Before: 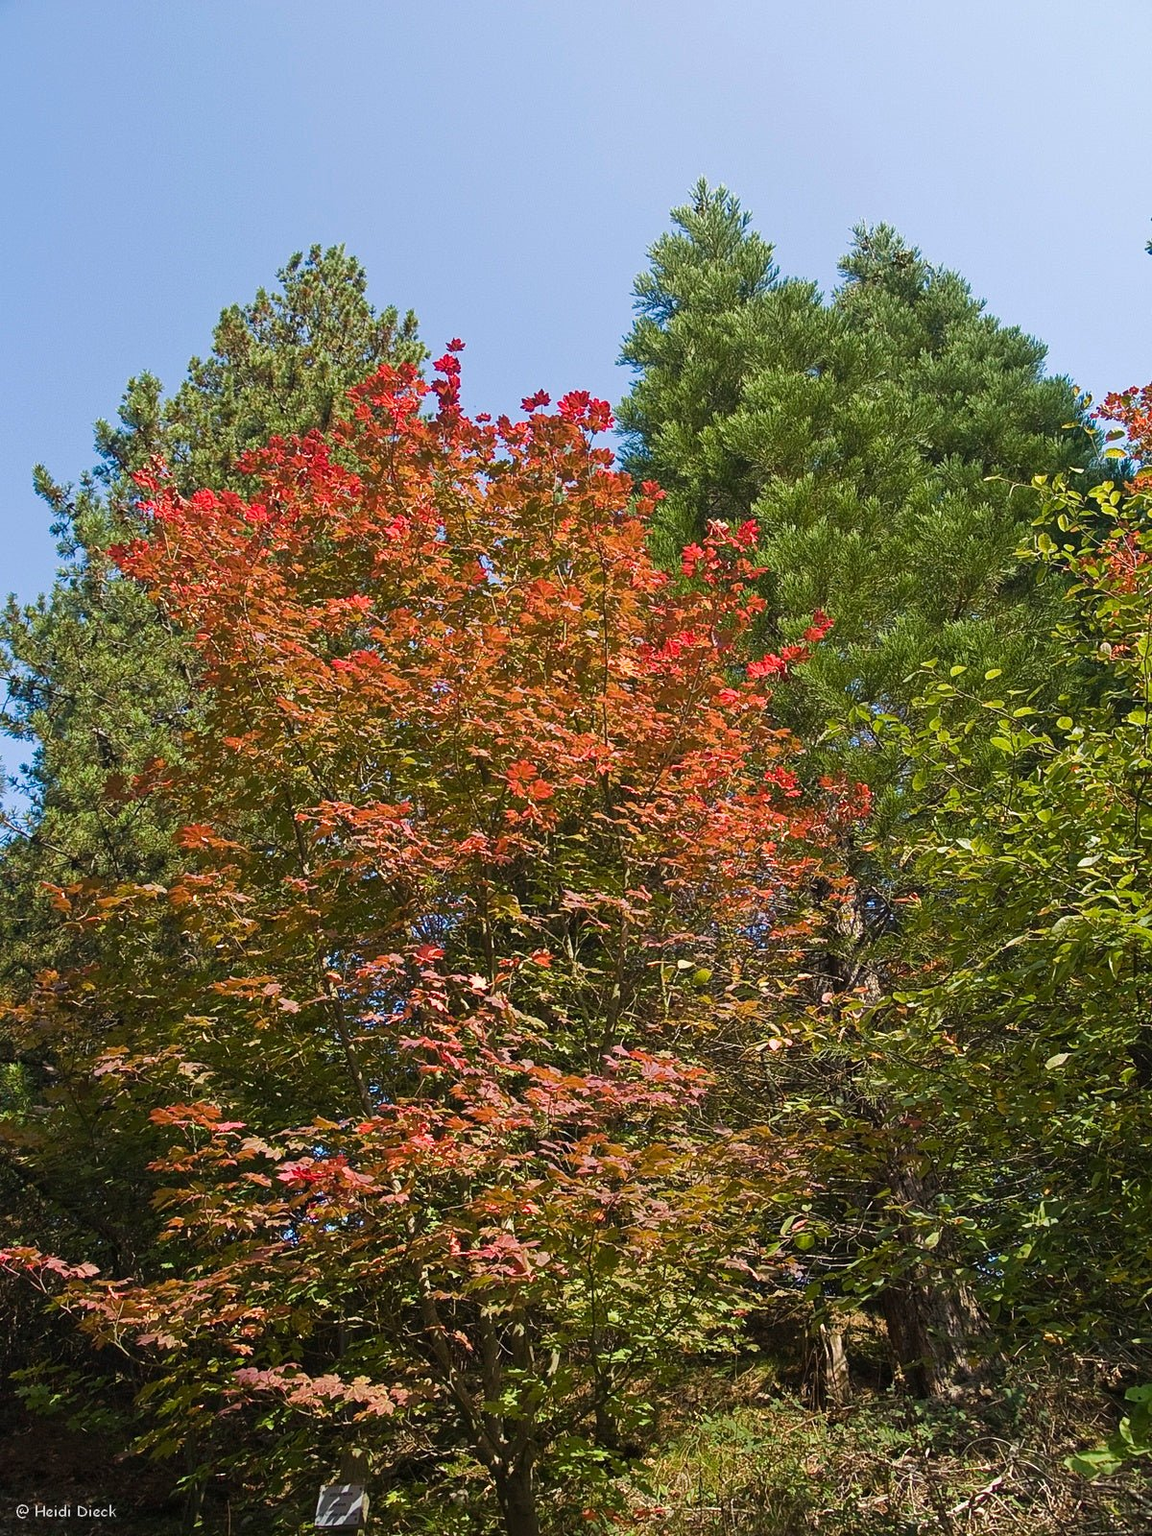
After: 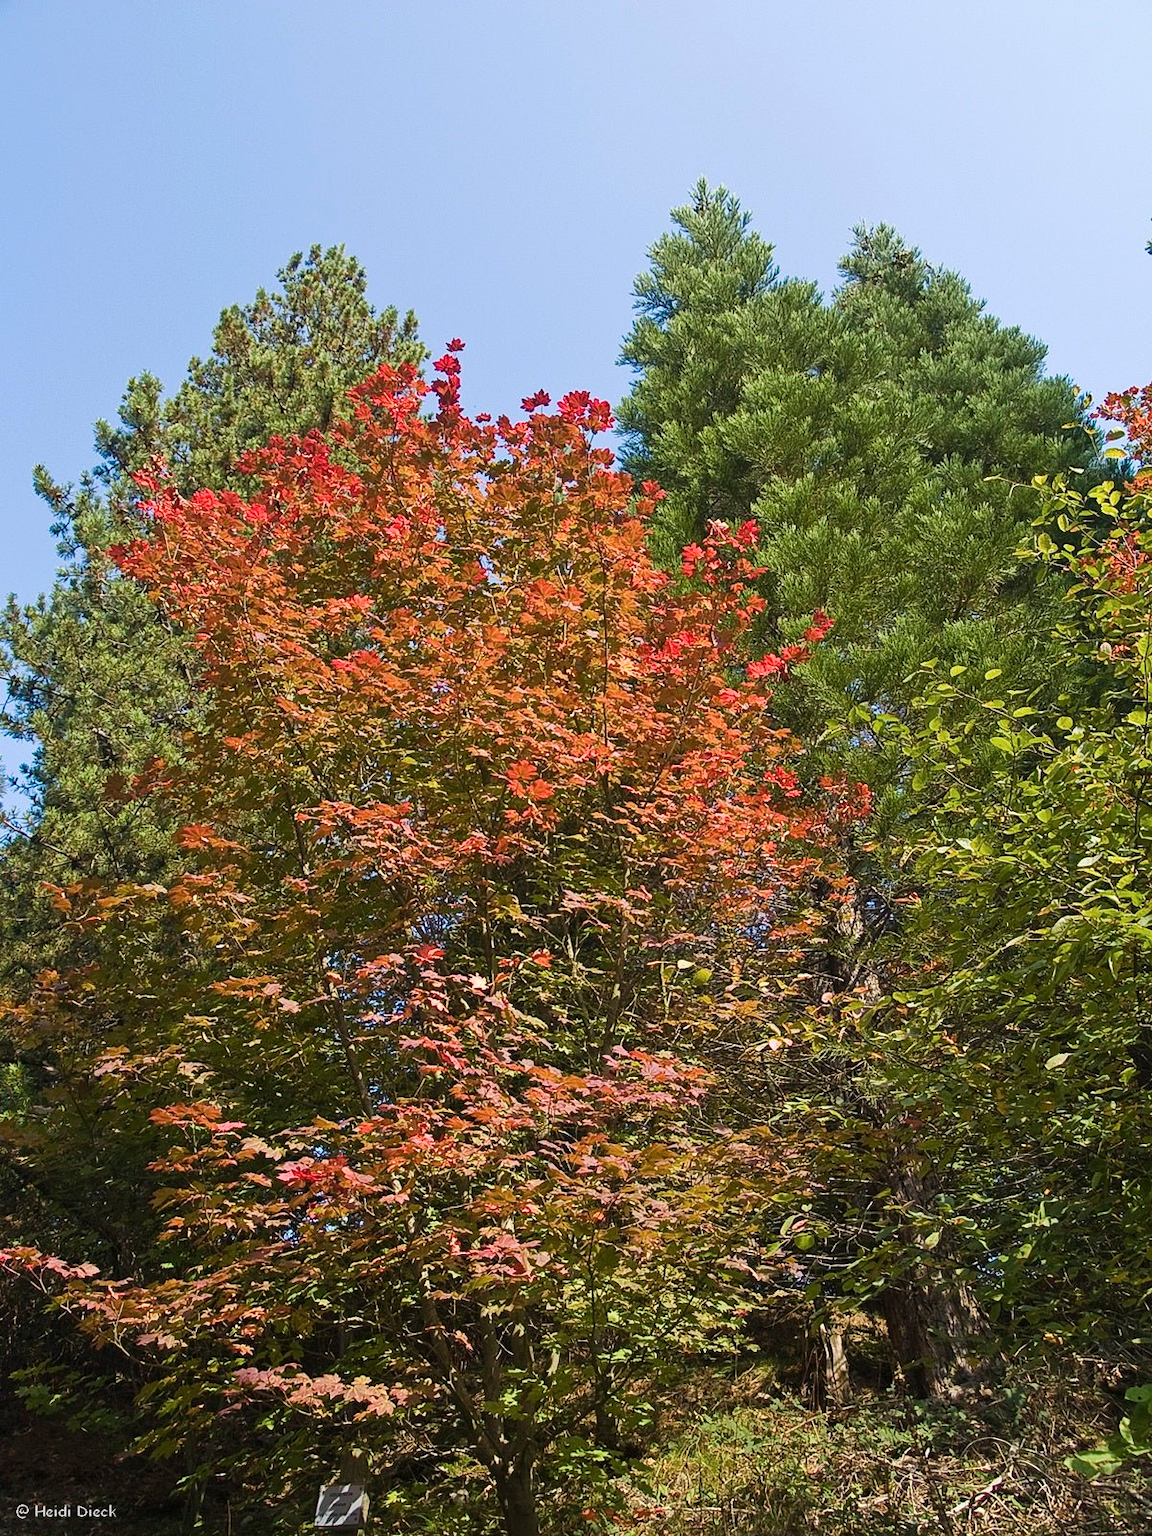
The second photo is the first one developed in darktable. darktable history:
tone curve: curves: ch0 [(0, 0) (0.251, 0.254) (0.689, 0.733) (1, 1)], color space Lab, independent channels, preserve colors none
